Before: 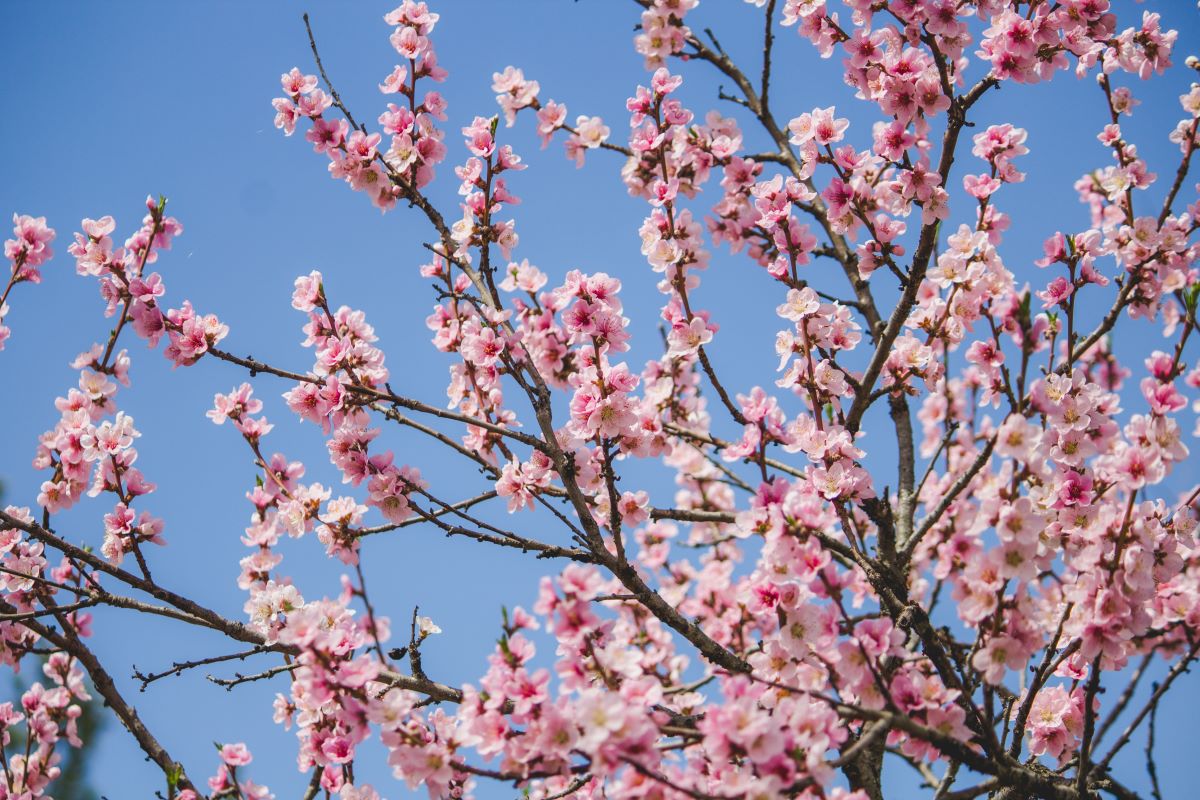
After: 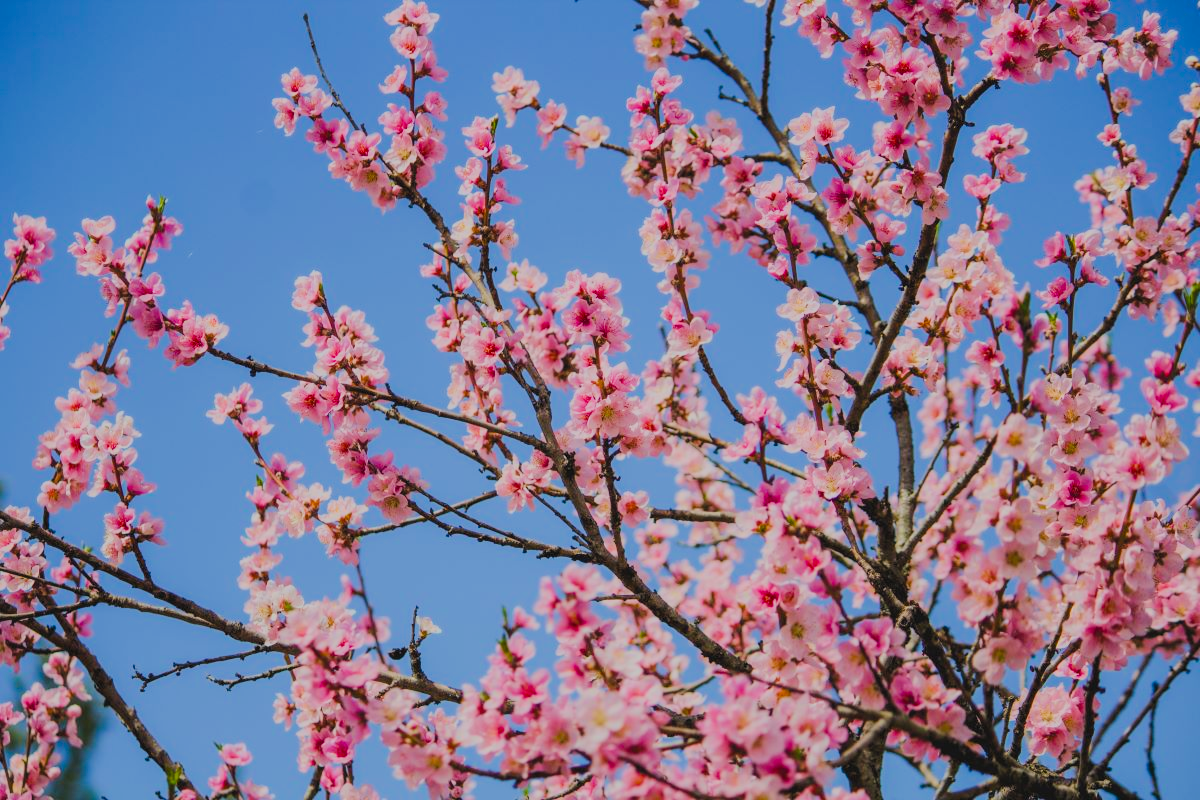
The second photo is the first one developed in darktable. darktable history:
filmic rgb: black relative exposure -6.99 EV, white relative exposure 5.62 EV, hardness 2.85, color science v5 (2021), contrast in shadows safe, contrast in highlights safe
velvia: strength 32.17%, mid-tones bias 0.204
